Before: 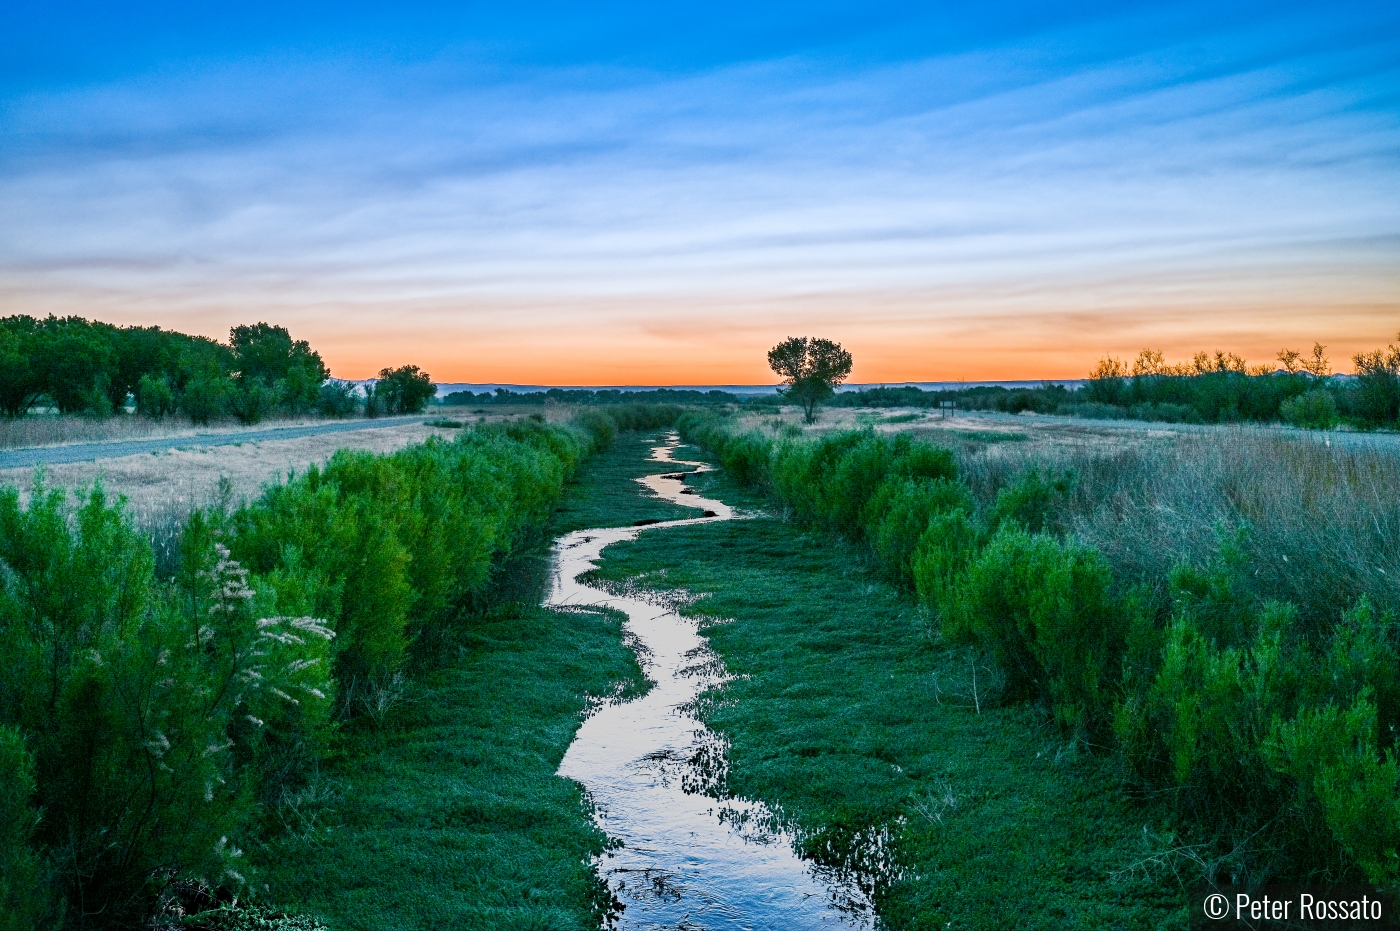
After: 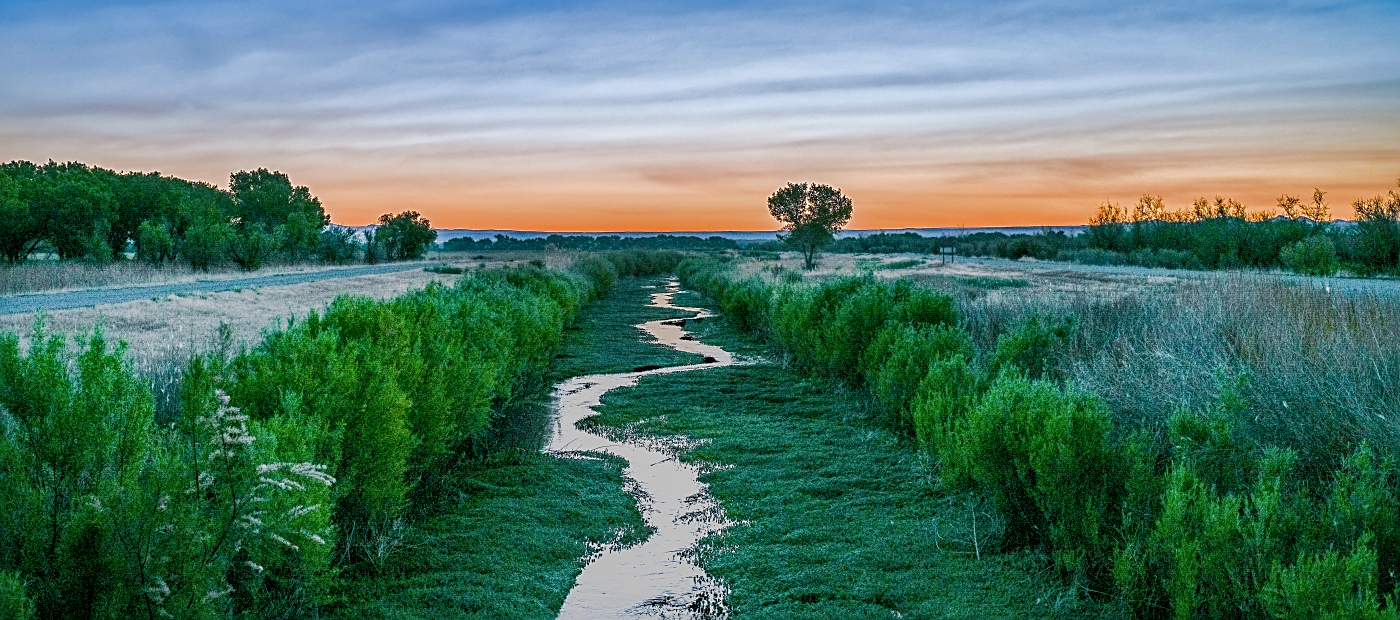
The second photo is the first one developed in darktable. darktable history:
crop: top 16.584%, bottom 16.714%
local contrast: on, module defaults
sharpen: on, module defaults
shadows and highlights: shadows 39.74, highlights -59.71, highlights color adjustment 0.069%
